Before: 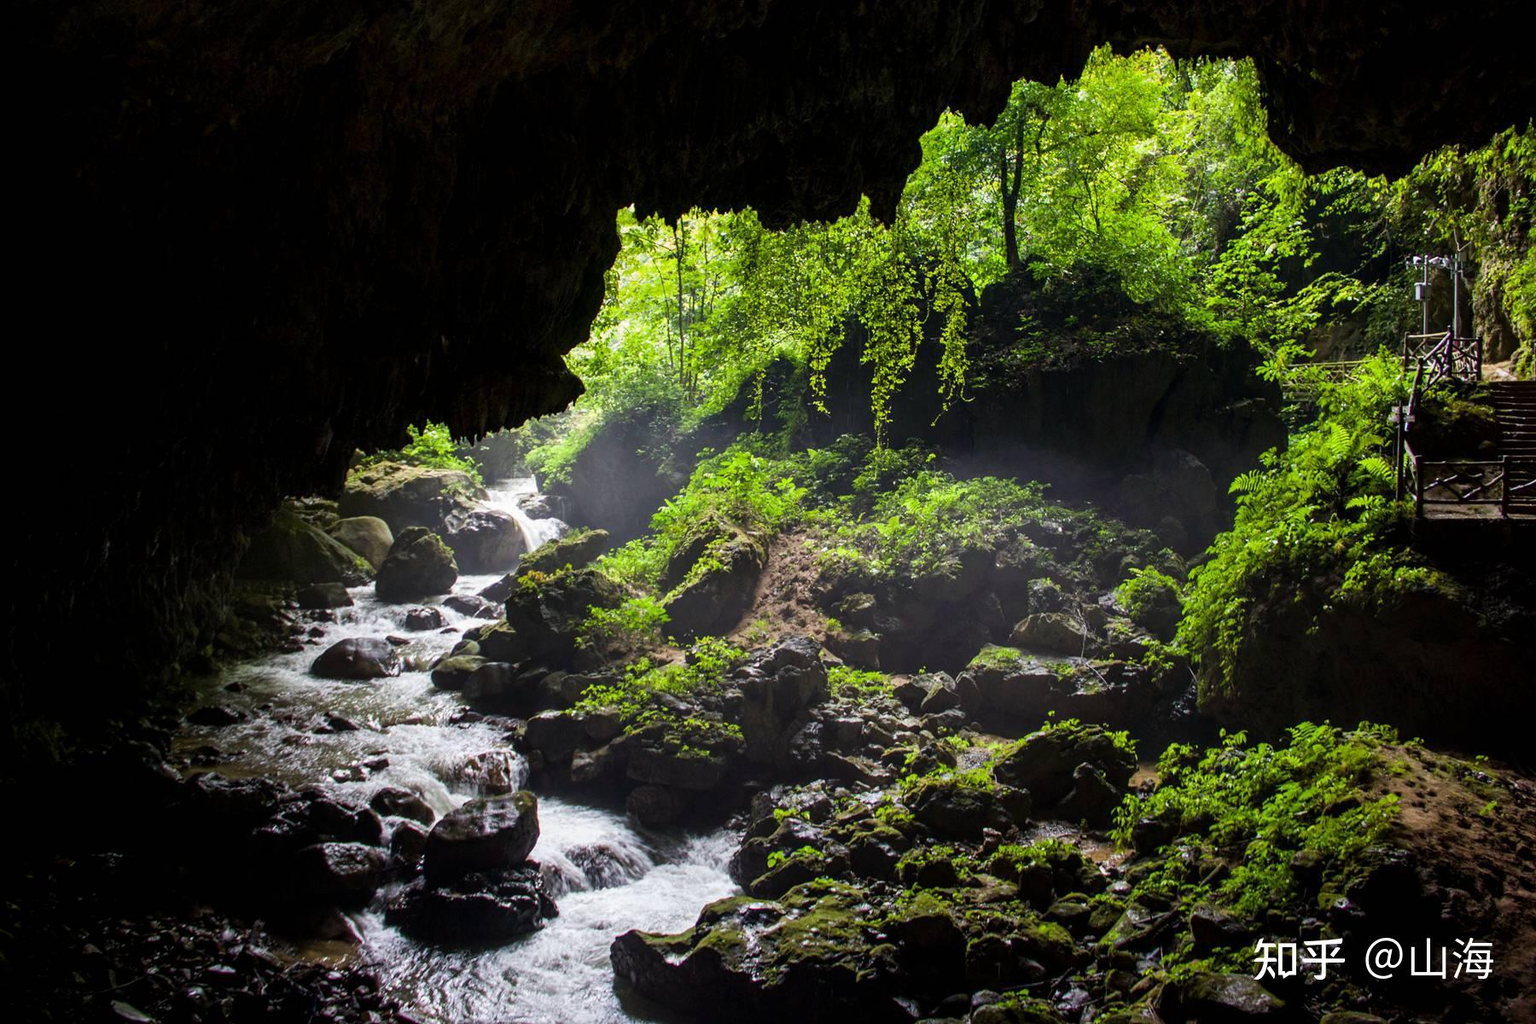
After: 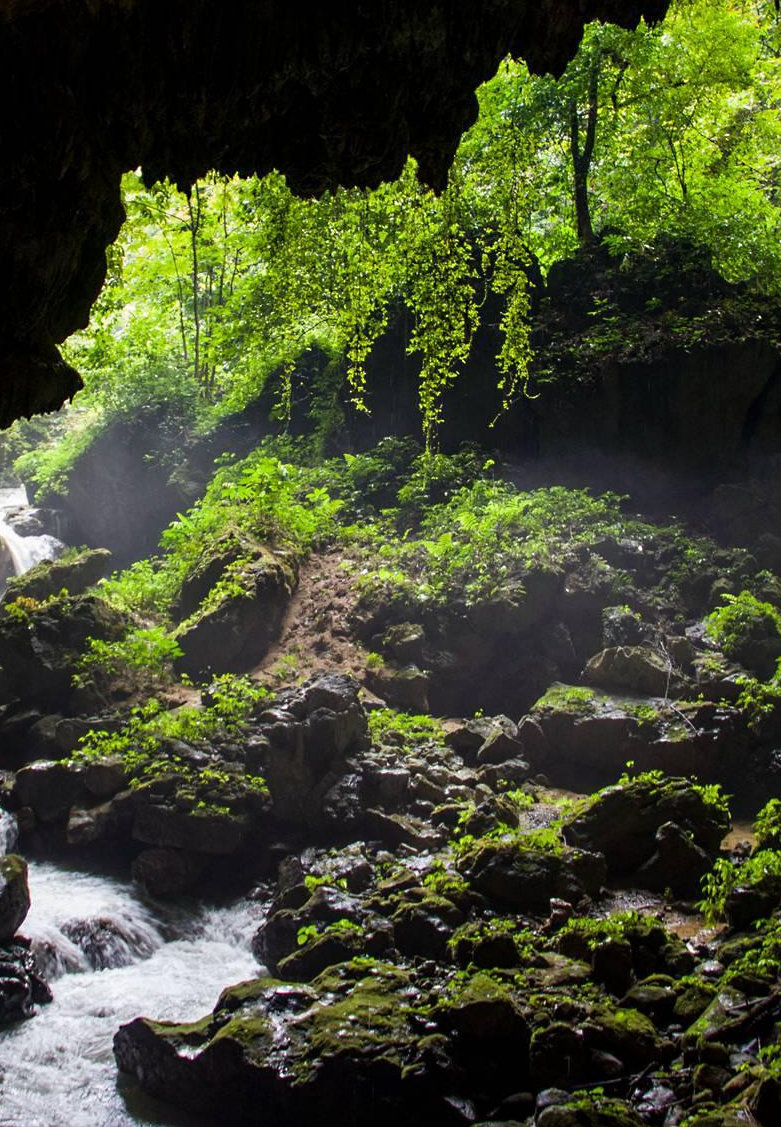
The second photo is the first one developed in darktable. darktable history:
sharpen: radius 5.325, amount 0.312, threshold 26.433
crop: left 33.452%, top 6.025%, right 23.155%
